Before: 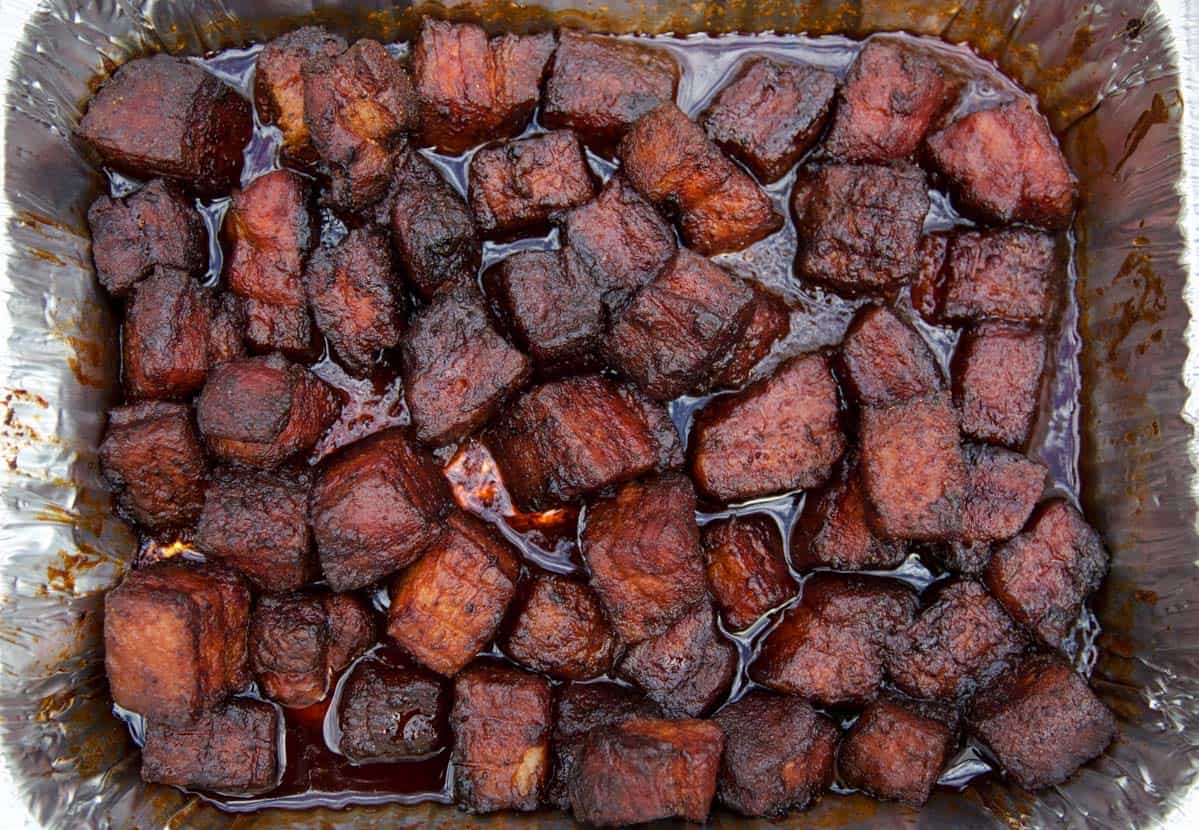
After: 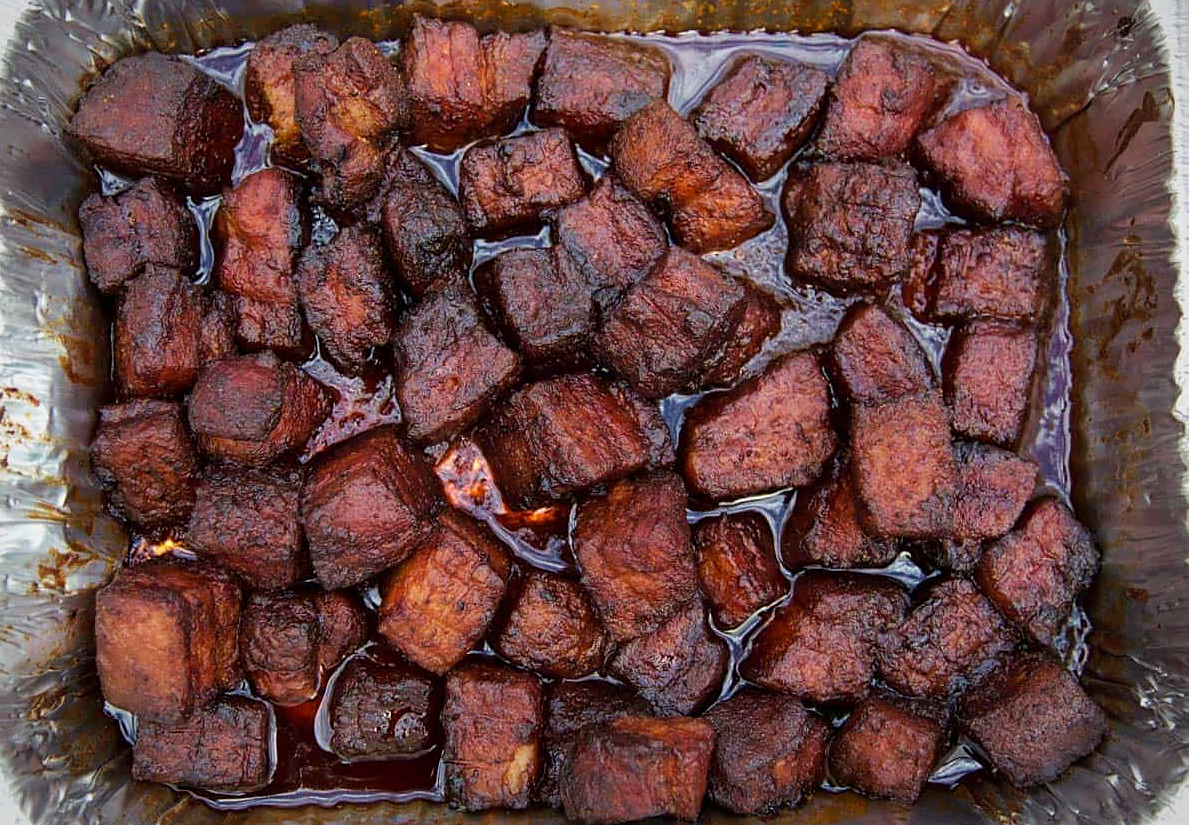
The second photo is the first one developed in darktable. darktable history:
sharpen: radius 0.981, amount 0.61
crop and rotate: left 0.829%, top 0.303%, bottom 0.259%
vignetting: fall-off radius 60.71%, center (-0.015, 0)
velvia: on, module defaults
